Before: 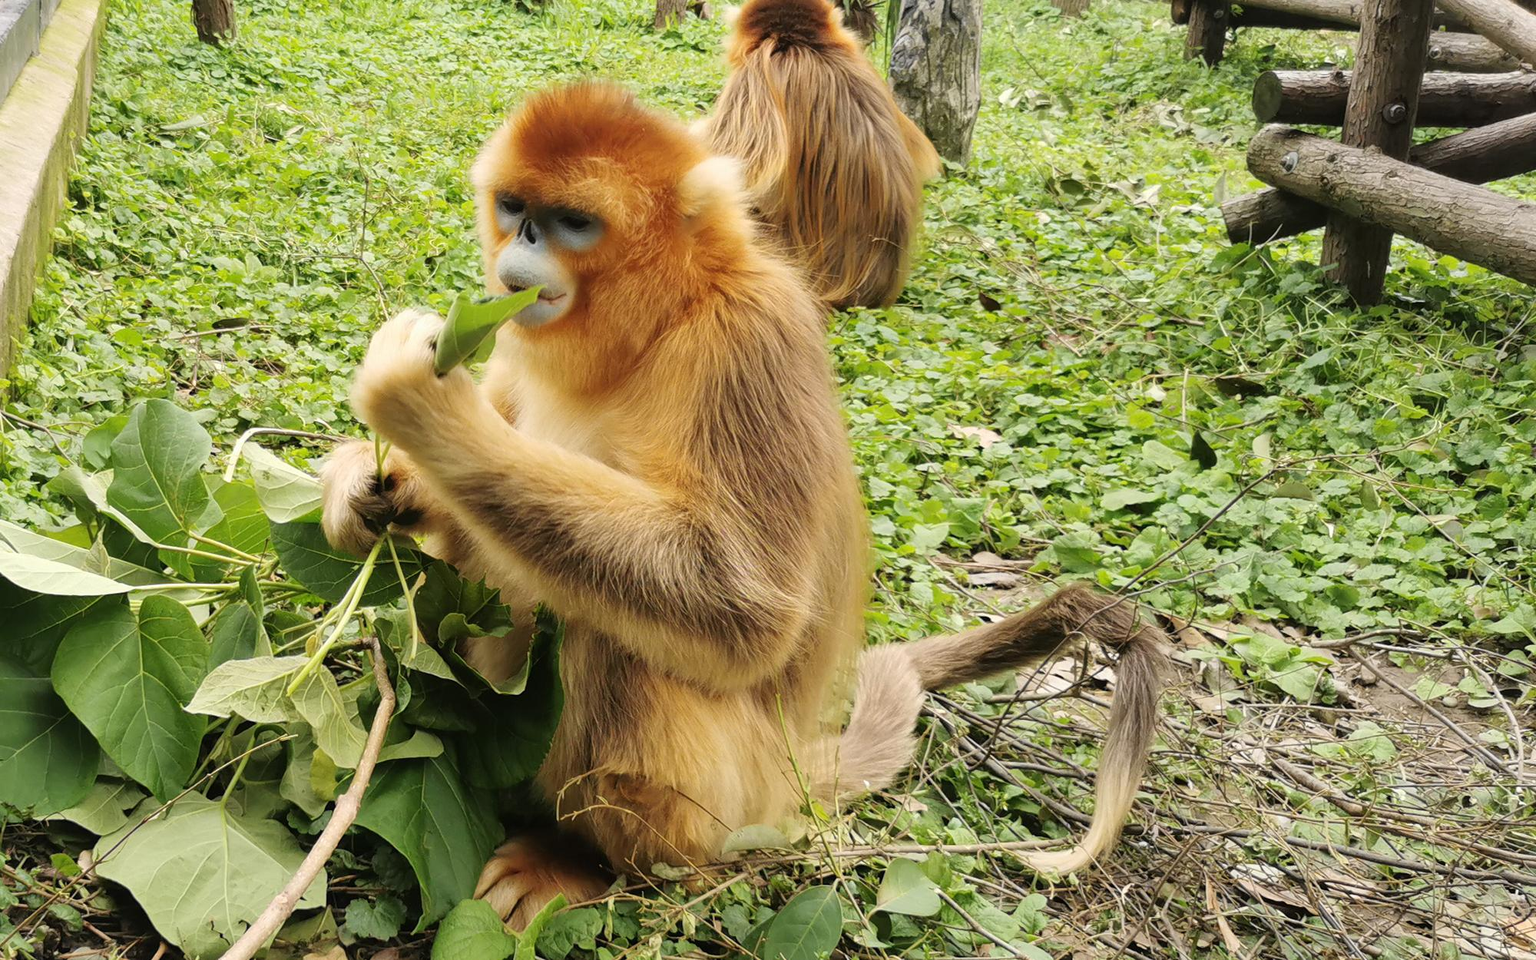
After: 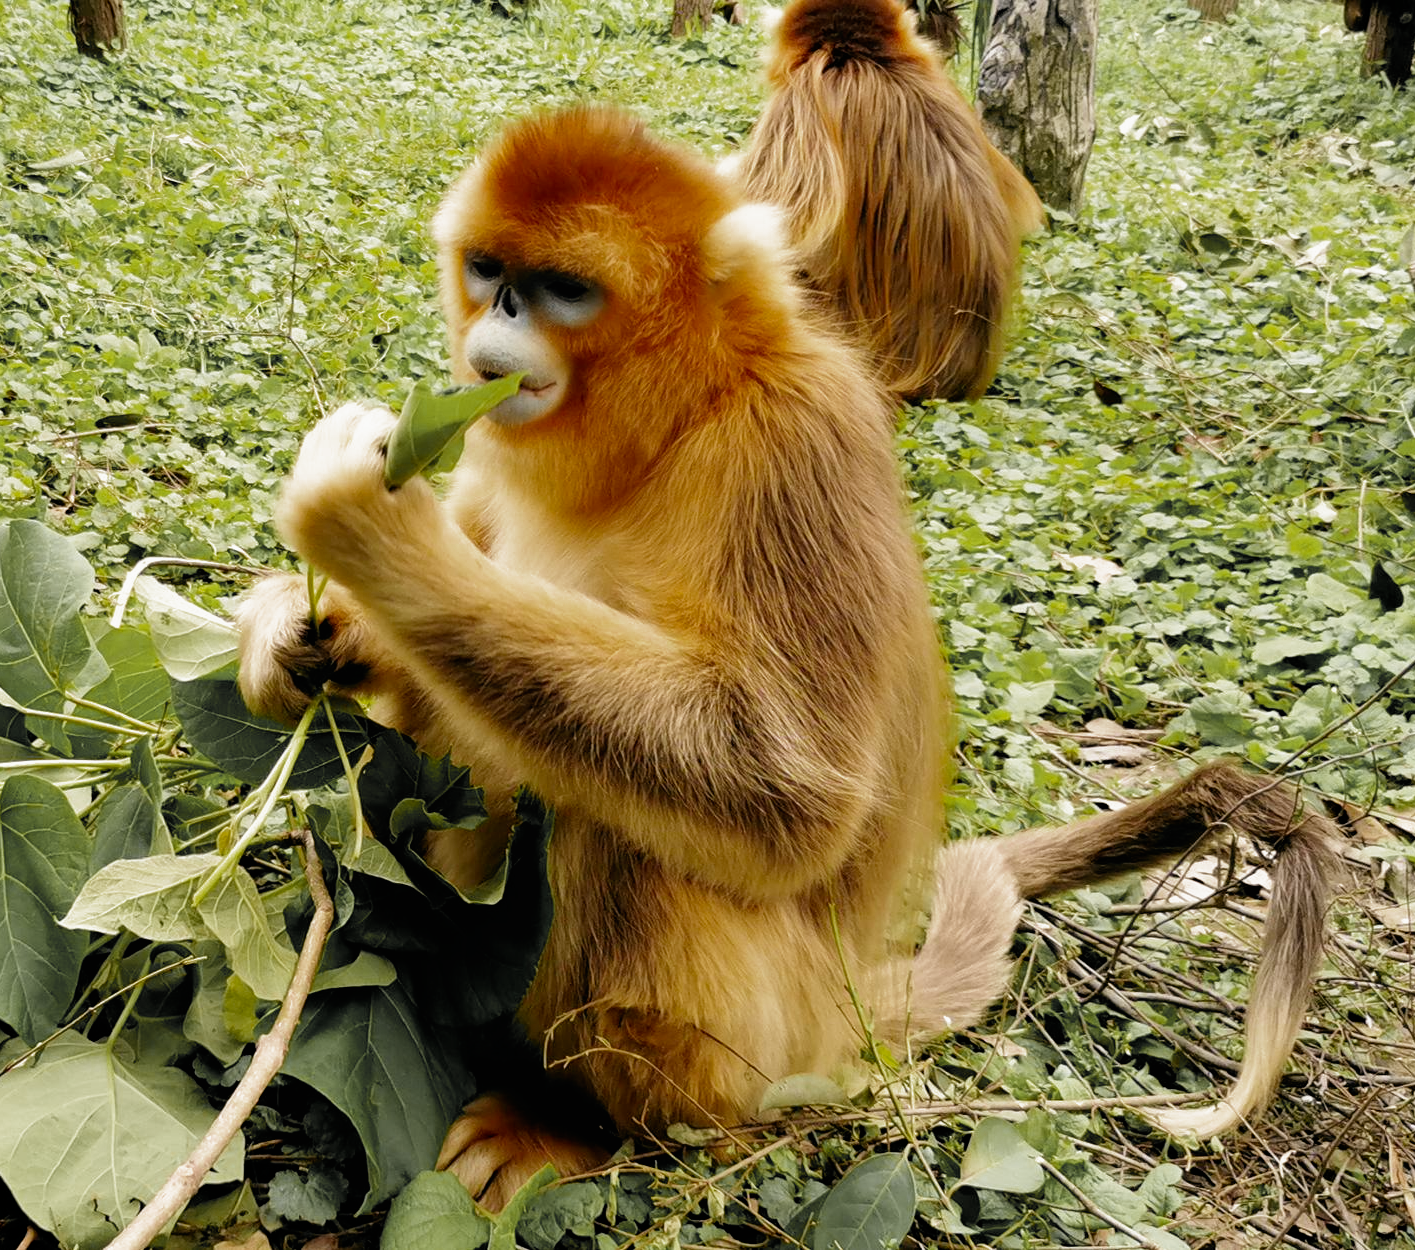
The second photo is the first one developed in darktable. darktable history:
color zones: curves: ch0 [(0.004, 0.388) (0.125, 0.392) (0.25, 0.404) (0.375, 0.5) (0.5, 0.5) (0.625, 0.5) (0.75, 0.5) (0.875, 0.5)]; ch1 [(0, 0.5) (0.125, 0.5) (0.25, 0.5) (0.375, 0.124) (0.524, 0.124) (0.645, 0.128) (0.789, 0.132) (0.914, 0.096) (0.998, 0.068)]
contrast brightness saturation: saturation -0.05
color balance: lift [1, 0.998, 1.001, 1.002], gamma [1, 1.02, 1, 0.98], gain [1, 1.02, 1.003, 0.98]
crop and rotate: left 9.061%, right 20.142%
filmic rgb: black relative exposure -8.7 EV, white relative exposure 2.7 EV, threshold 3 EV, target black luminance 0%, hardness 6.25, latitude 75%, contrast 1.325, highlights saturation mix -5%, preserve chrominance no, color science v5 (2021), iterations of high-quality reconstruction 0, enable highlight reconstruction true
local contrast: mode bilateral grid, contrast 100, coarseness 100, detail 94%, midtone range 0.2
